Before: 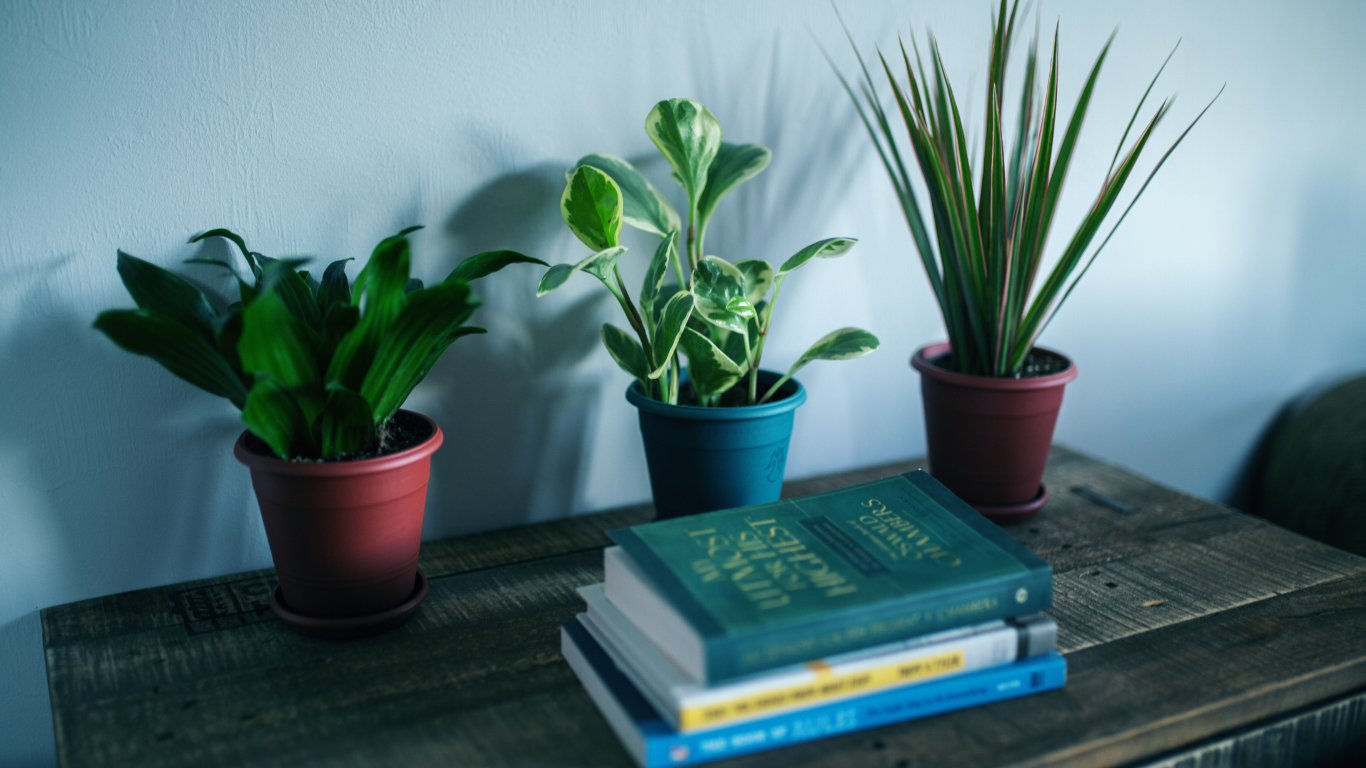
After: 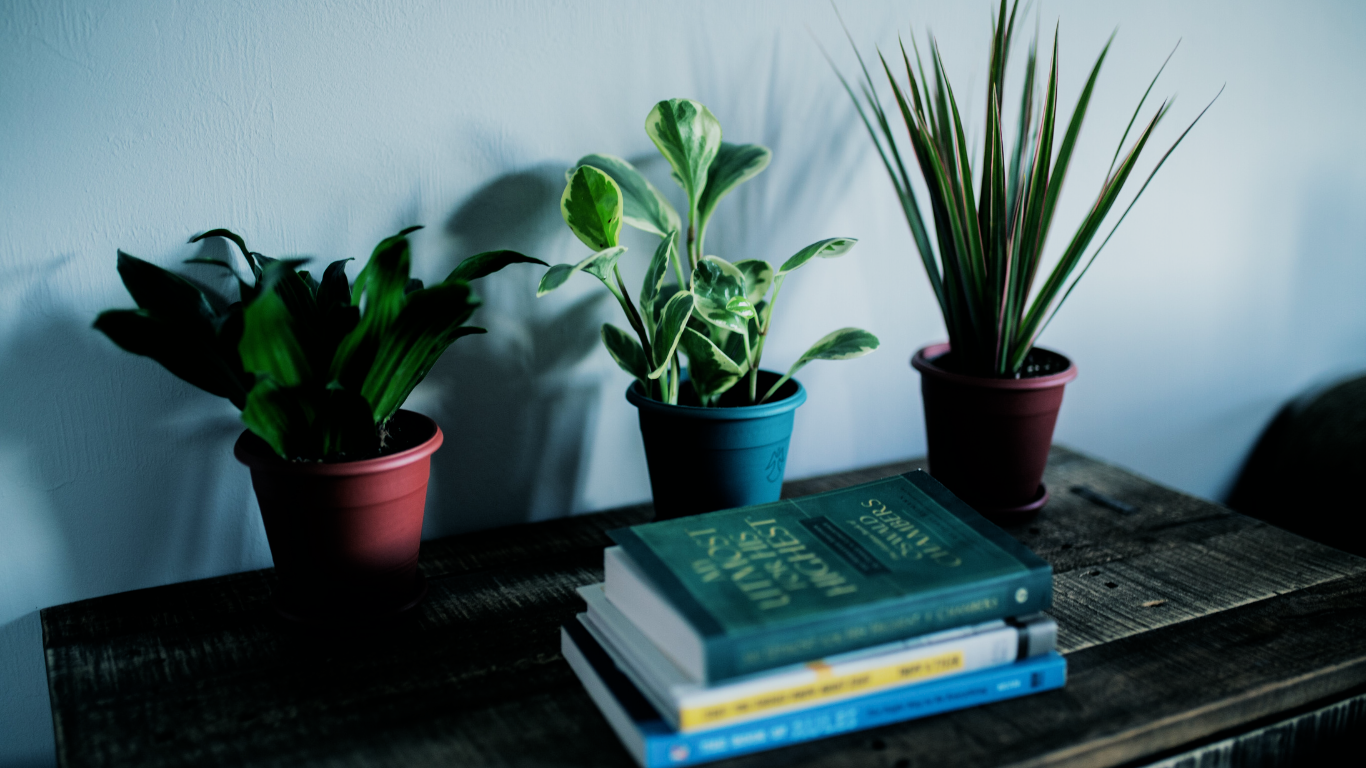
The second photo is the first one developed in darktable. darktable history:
filmic rgb: black relative exposure -5.05 EV, white relative exposure 4 EV, hardness 2.88, contrast 1.299, highlights saturation mix -30.96%
